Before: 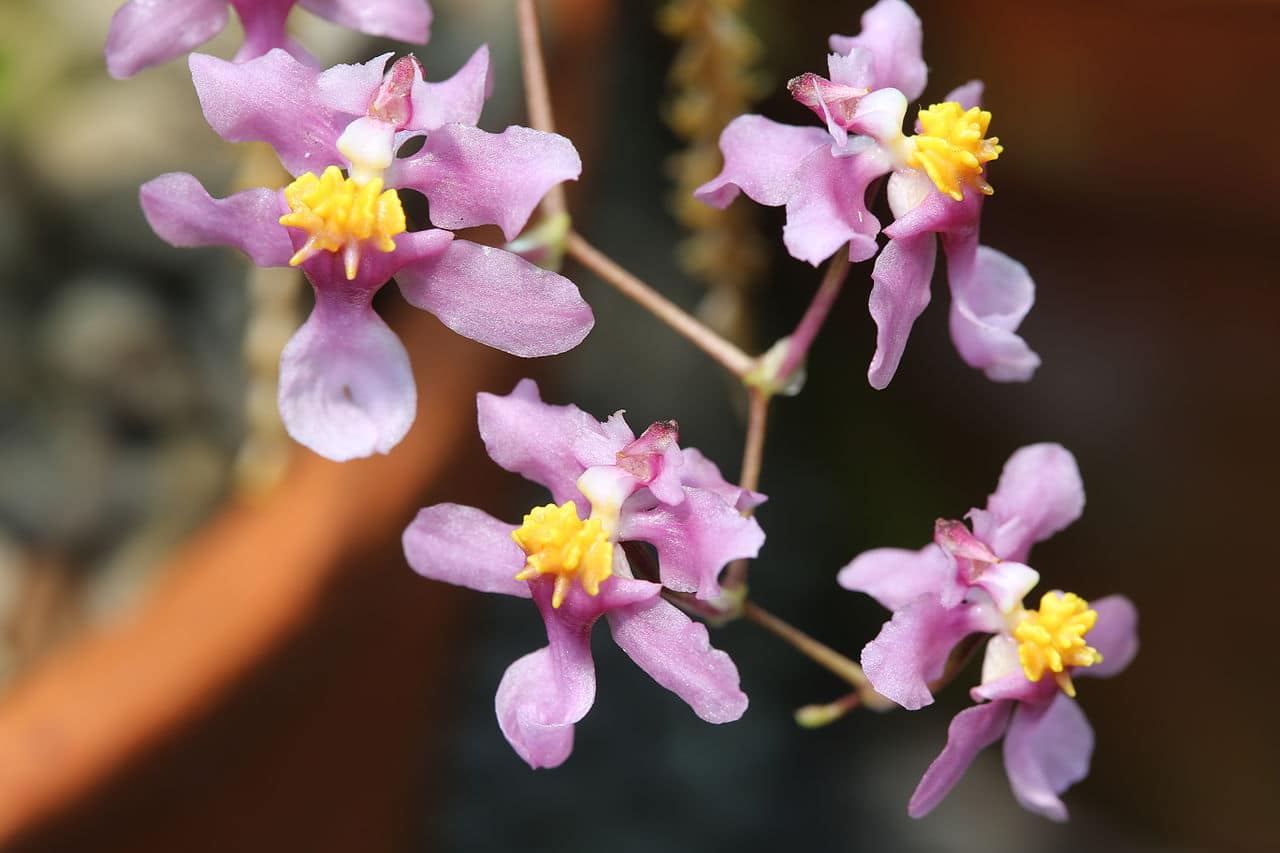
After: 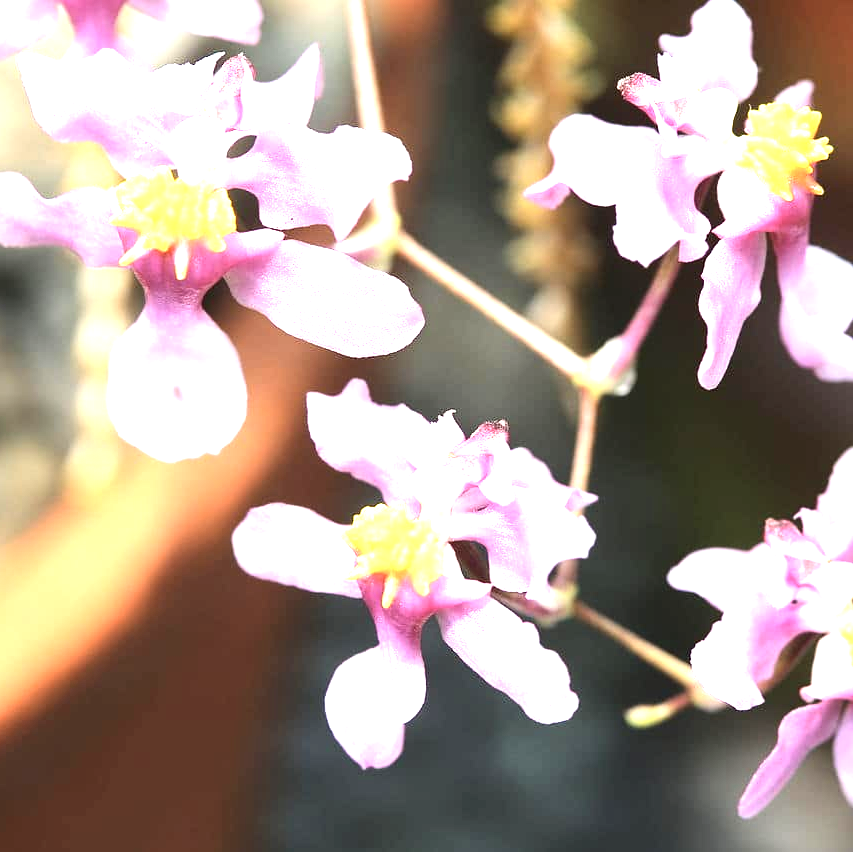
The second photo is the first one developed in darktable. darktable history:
exposure: black level correction 0, exposure 1.891 EV, compensate highlight preservation false
crop and rotate: left 13.358%, right 19.995%
contrast brightness saturation: contrast 0.11, saturation -0.167
